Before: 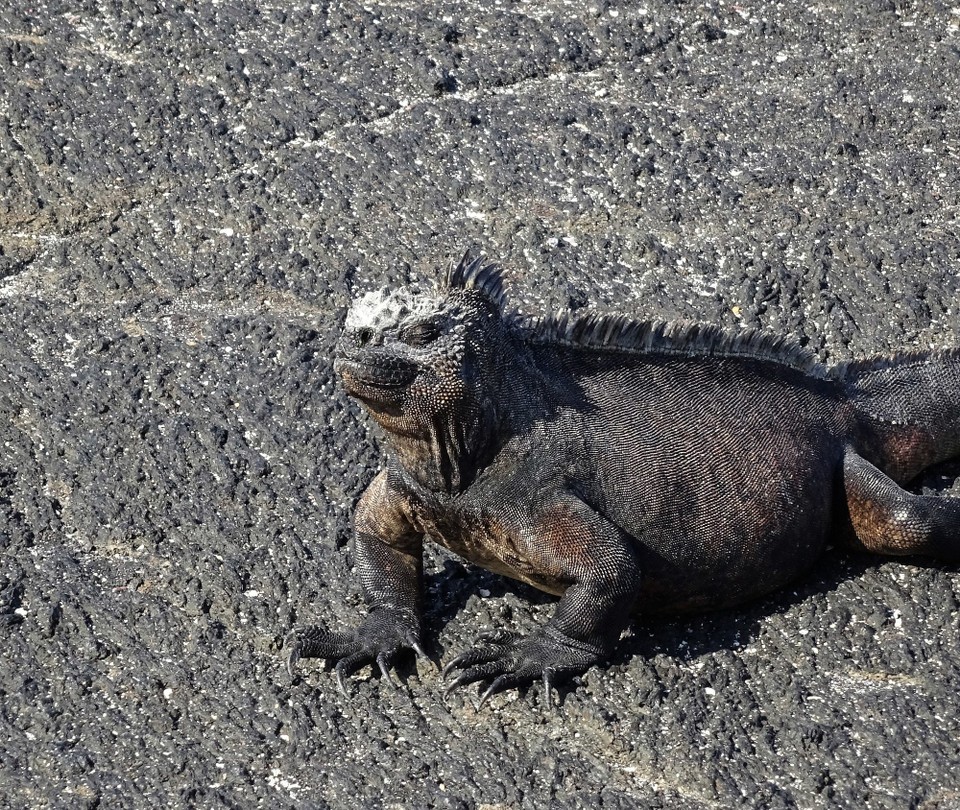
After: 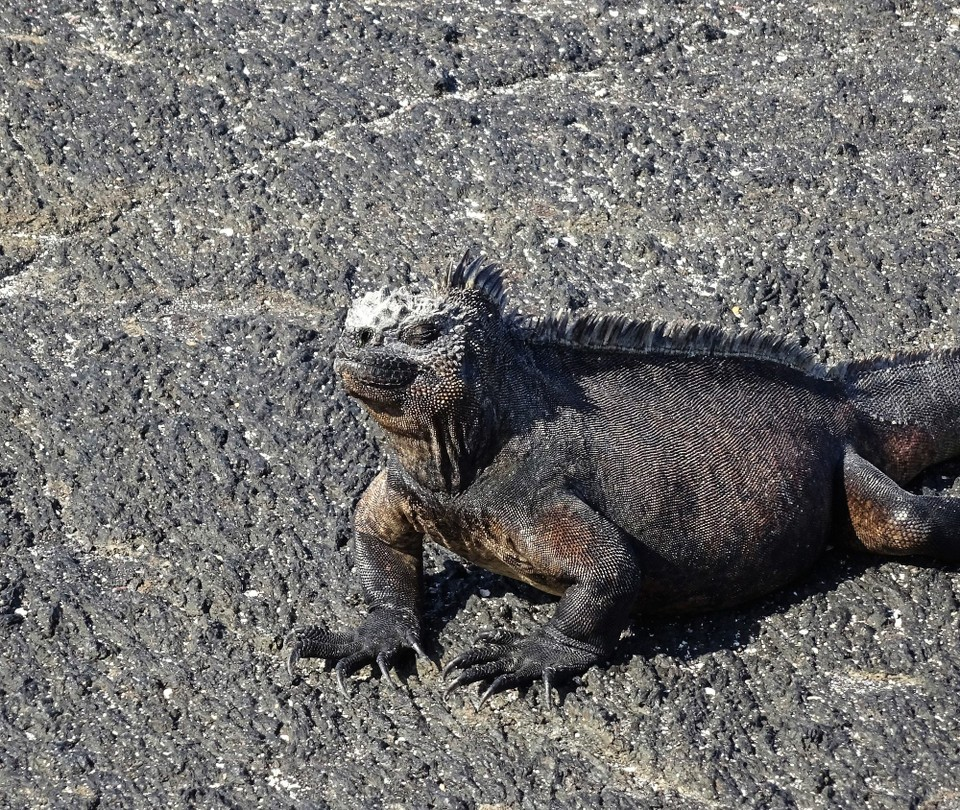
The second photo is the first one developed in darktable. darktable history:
contrast brightness saturation: contrast 0.1, brightness 0.03, saturation 0.09
exposure: black level correction 0, compensate exposure bias true, compensate highlight preservation false
